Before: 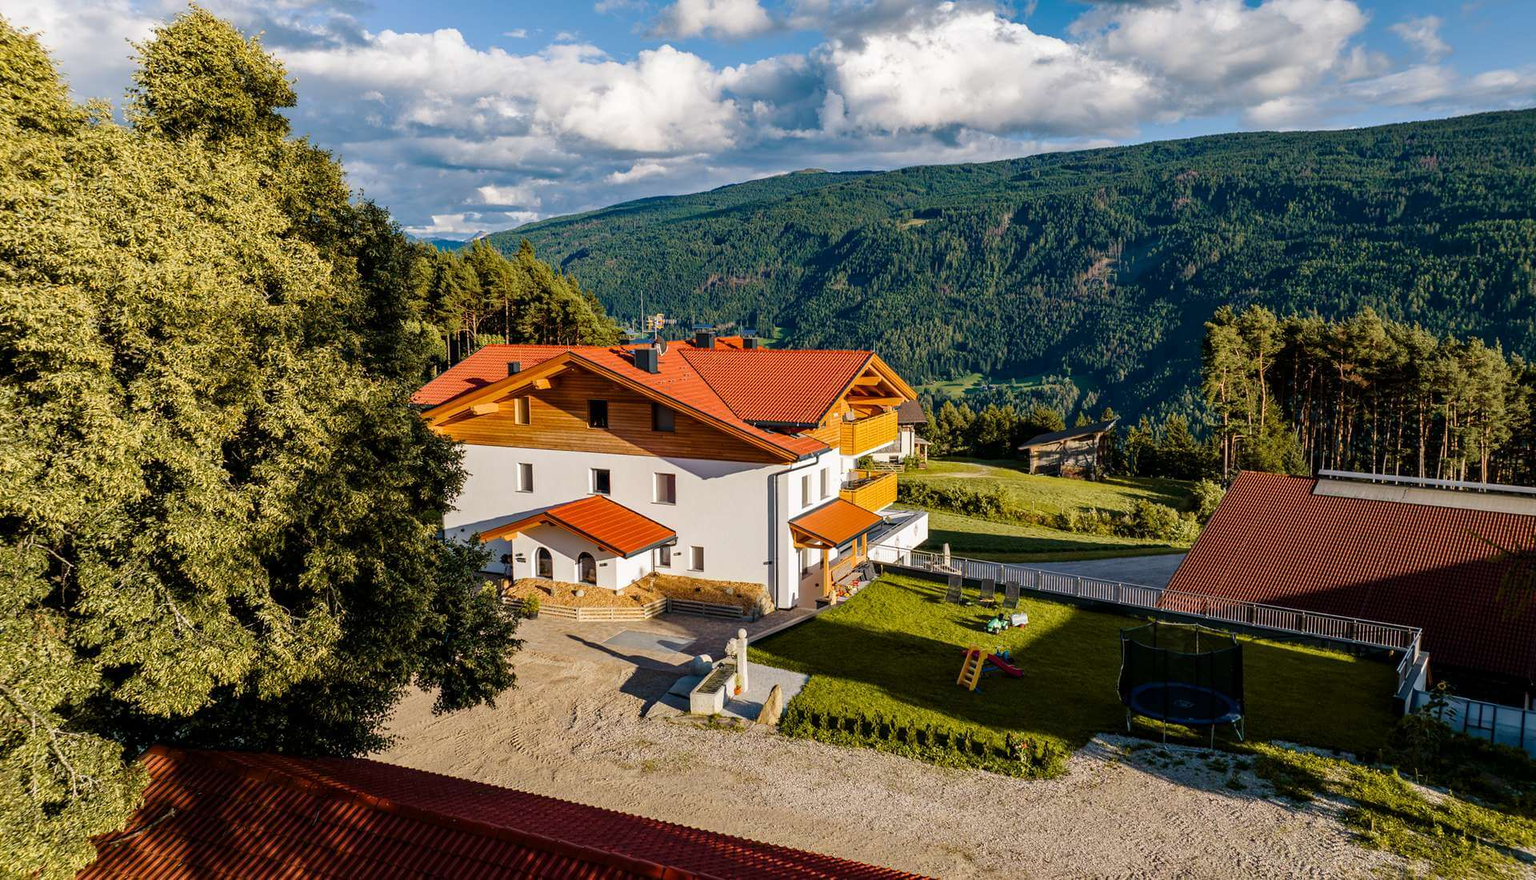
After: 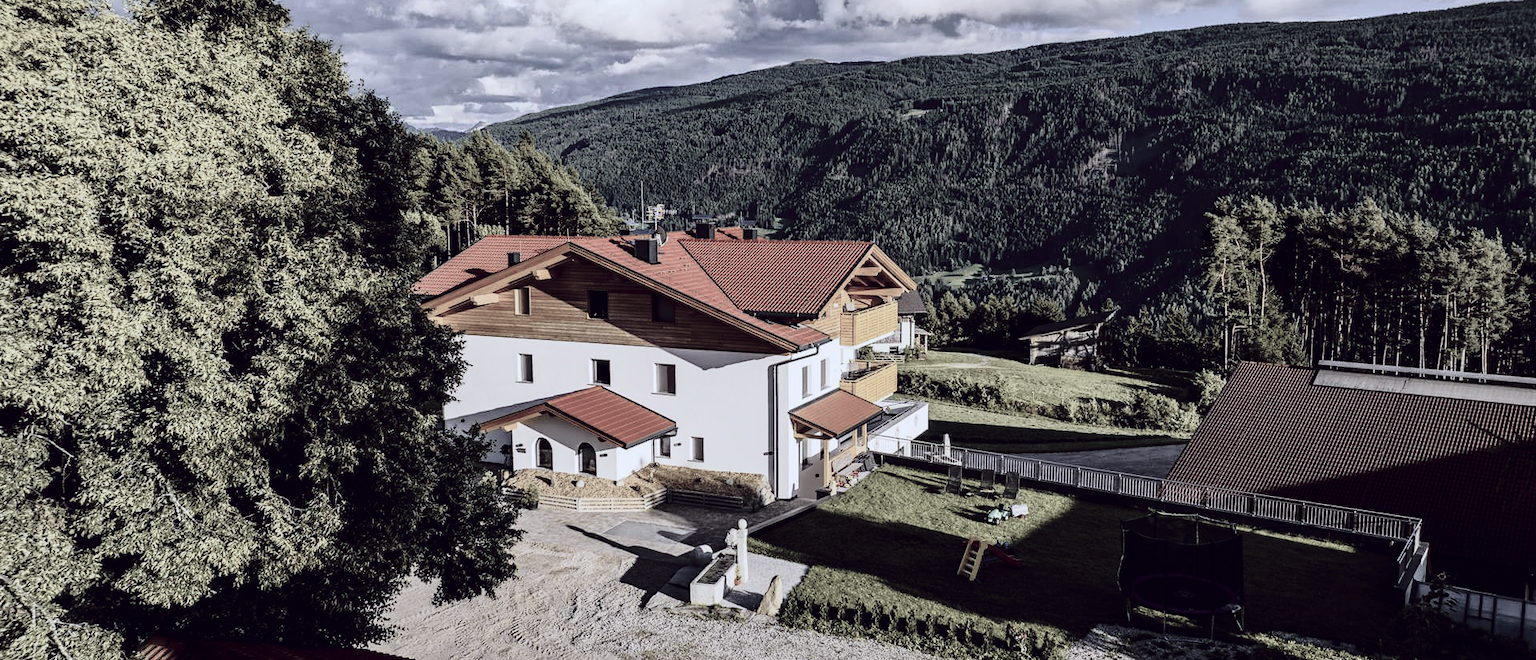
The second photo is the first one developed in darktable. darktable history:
crop and rotate: top 12.5%, bottom 12.5%
color balance: lift [1.001, 0.997, 0.99, 1.01], gamma [1.007, 1, 0.975, 1.025], gain [1, 1.065, 1.052, 0.935], contrast 13.25%
white balance: red 0.871, blue 1.249
shadows and highlights: shadows -20, white point adjustment -2, highlights -35
color zones: curves: ch1 [(0, 0.153) (0.143, 0.15) (0.286, 0.151) (0.429, 0.152) (0.571, 0.152) (0.714, 0.151) (0.857, 0.151) (1, 0.153)]
tone curve: curves: ch0 [(0, 0) (0.081, 0.044) (0.192, 0.125) (0.283, 0.238) (0.416, 0.449) (0.495, 0.524) (0.661, 0.756) (0.788, 0.87) (1, 0.951)]; ch1 [(0, 0) (0.161, 0.092) (0.35, 0.33) (0.392, 0.392) (0.427, 0.426) (0.479, 0.472) (0.505, 0.497) (0.521, 0.524) (0.567, 0.56) (0.583, 0.592) (0.625, 0.627) (0.678, 0.733) (1, 1)]; ch2 [(0, 0) (0.346, 0.362) (0.404, 0.427) (0.502, 0.499) (0.531, 0.523) (0.544, 0.561) (0.58, 0.59) (0.629, 0.642) (0.717, 0.678) (1, 1)], color space Lab, independent channels, preserve colors none
